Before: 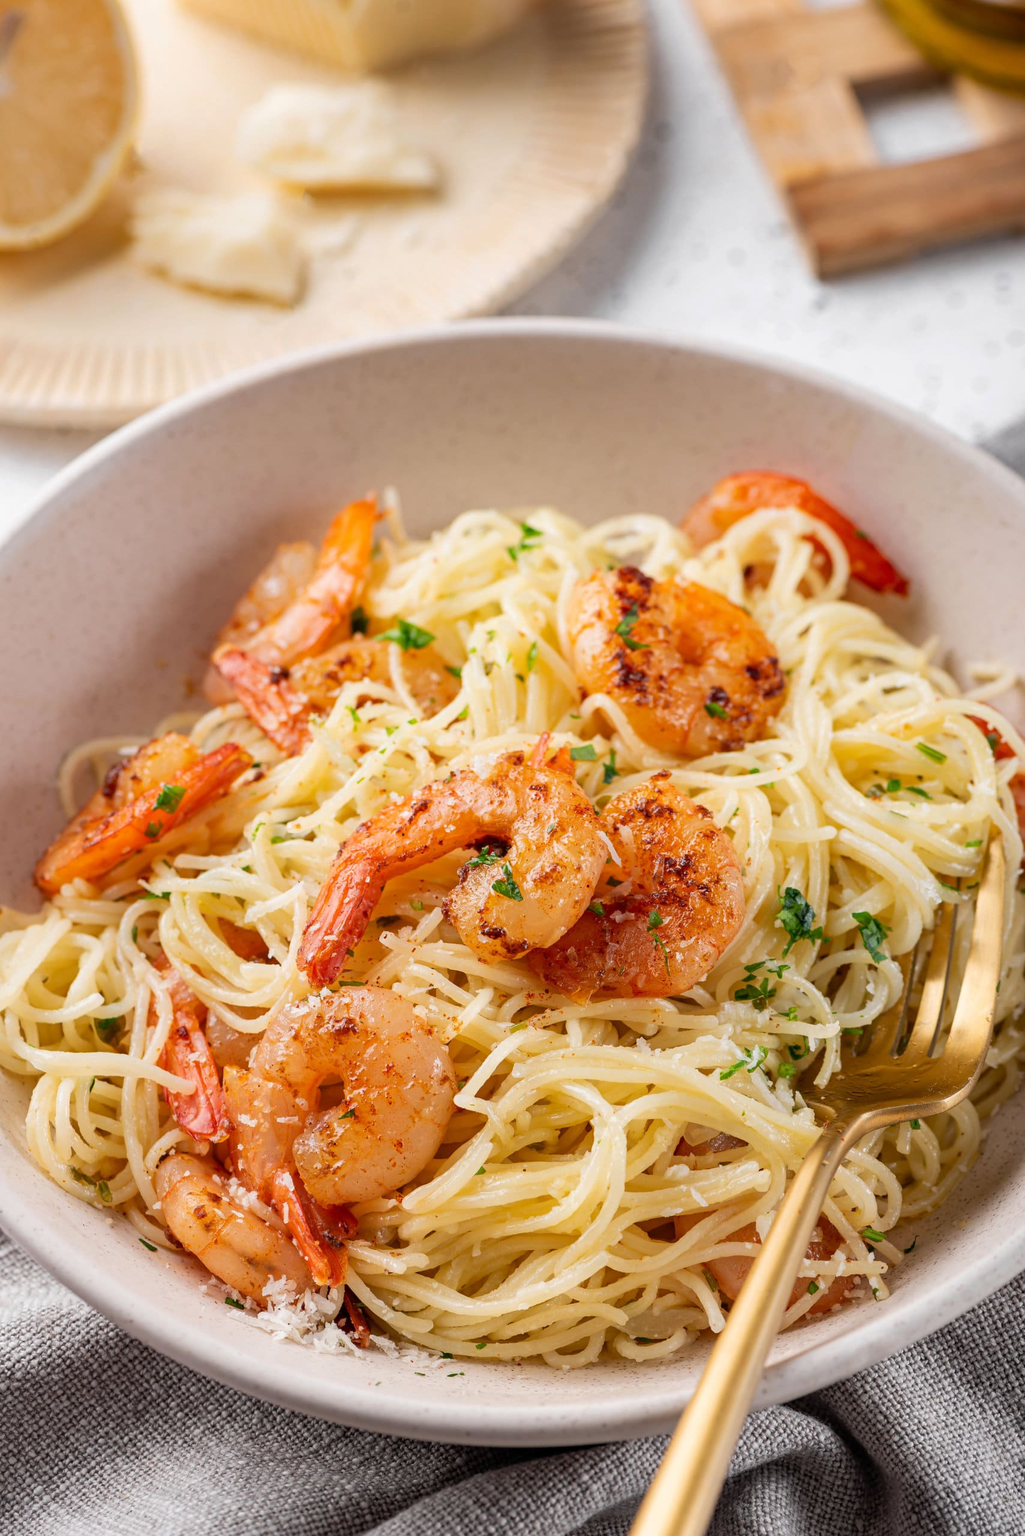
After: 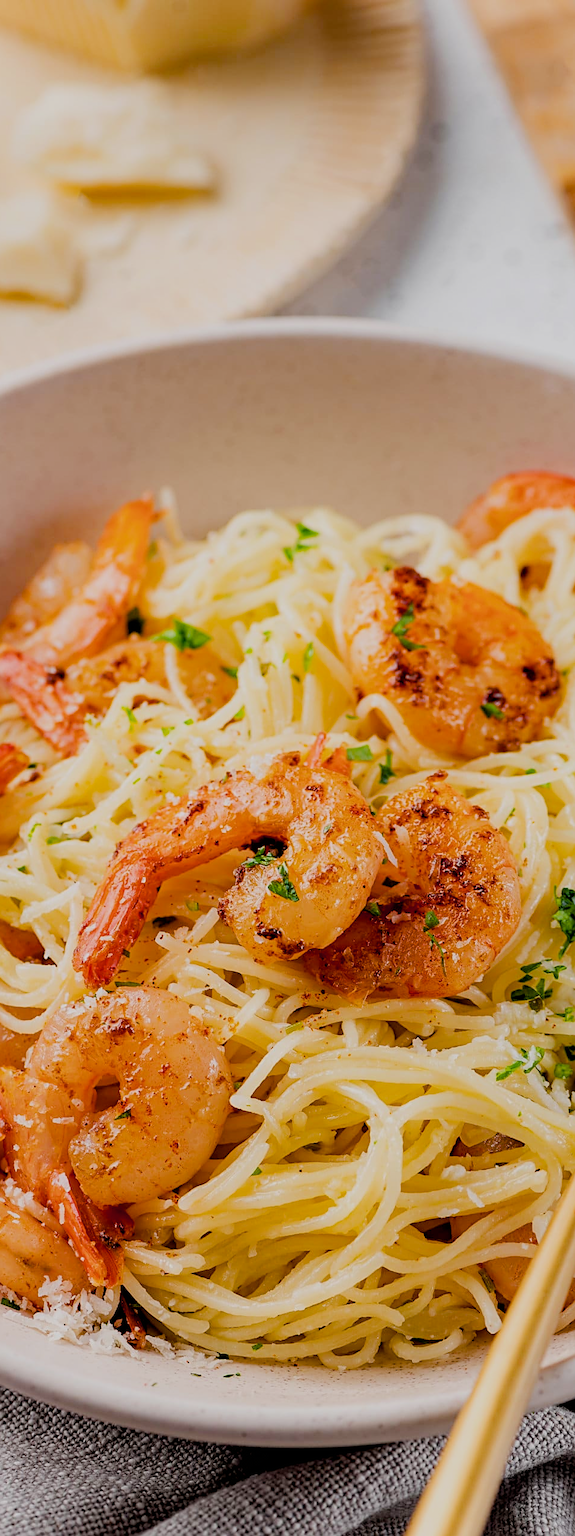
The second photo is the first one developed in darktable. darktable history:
sharpen: on, module defaults
crop: left 21.907%, right 21.987%, bottom 0.002%
color balance rgb: global offset › luminance -0.855%, perceptual saturation grading › global saturation 20.8%, perceptual saturation grading › highlights -19.786%, perceptual saturation grading › shadows 29.666%, global vibrance 20%
filmic rgb: black relative exposure -7.65 EV, white relative exposure 4.56 EV, hardness 3.61, iterations of high-quality reconstruction 0
